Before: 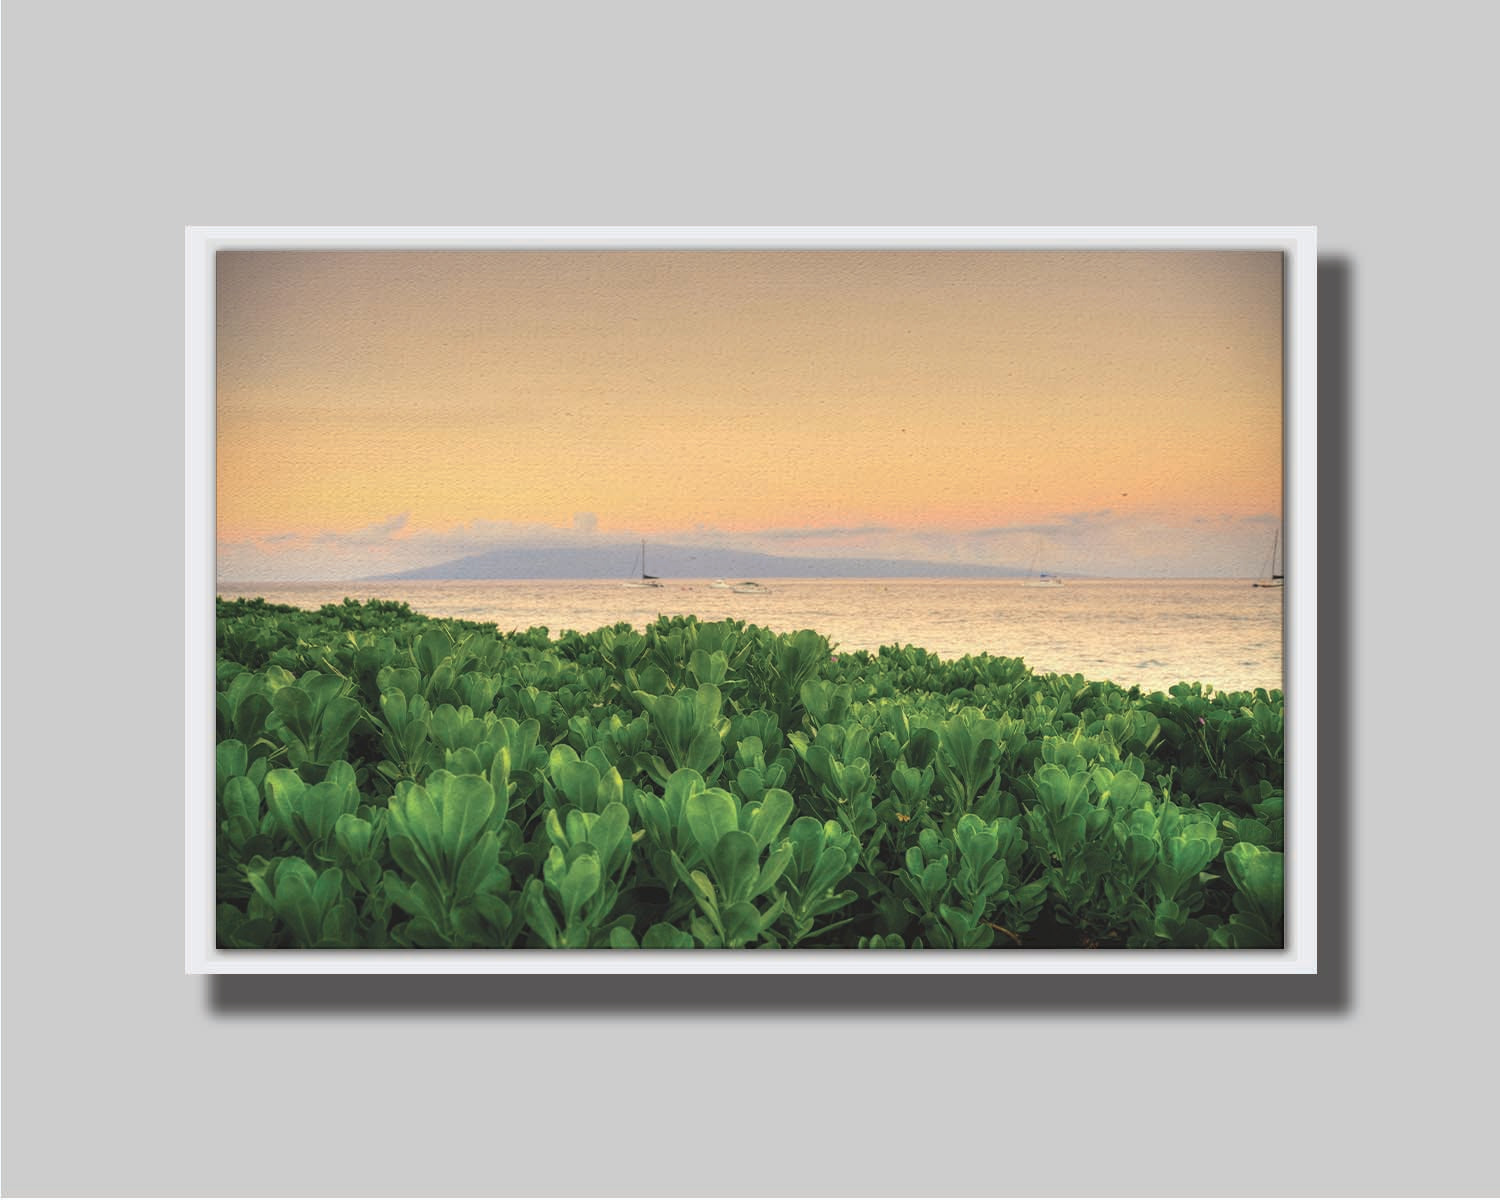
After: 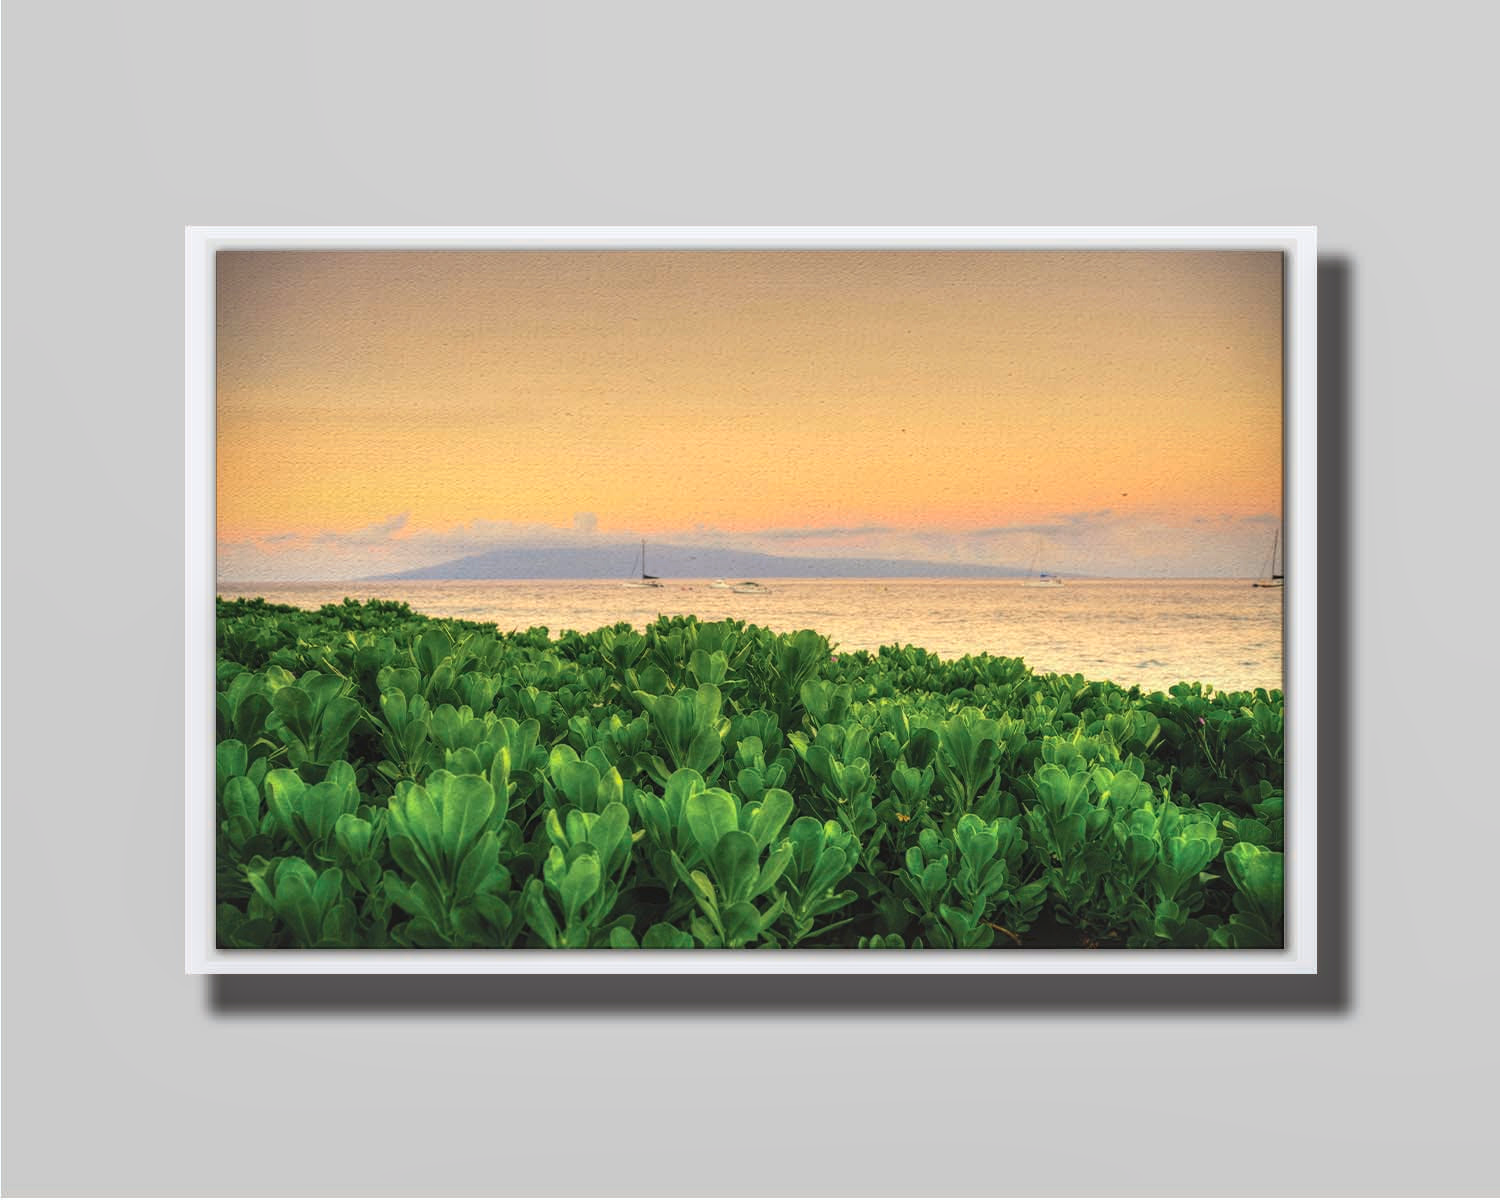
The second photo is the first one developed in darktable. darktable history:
contrast brightness saturation: contrast 0.09, saturation 0.28
local contrast: on, module defaults
